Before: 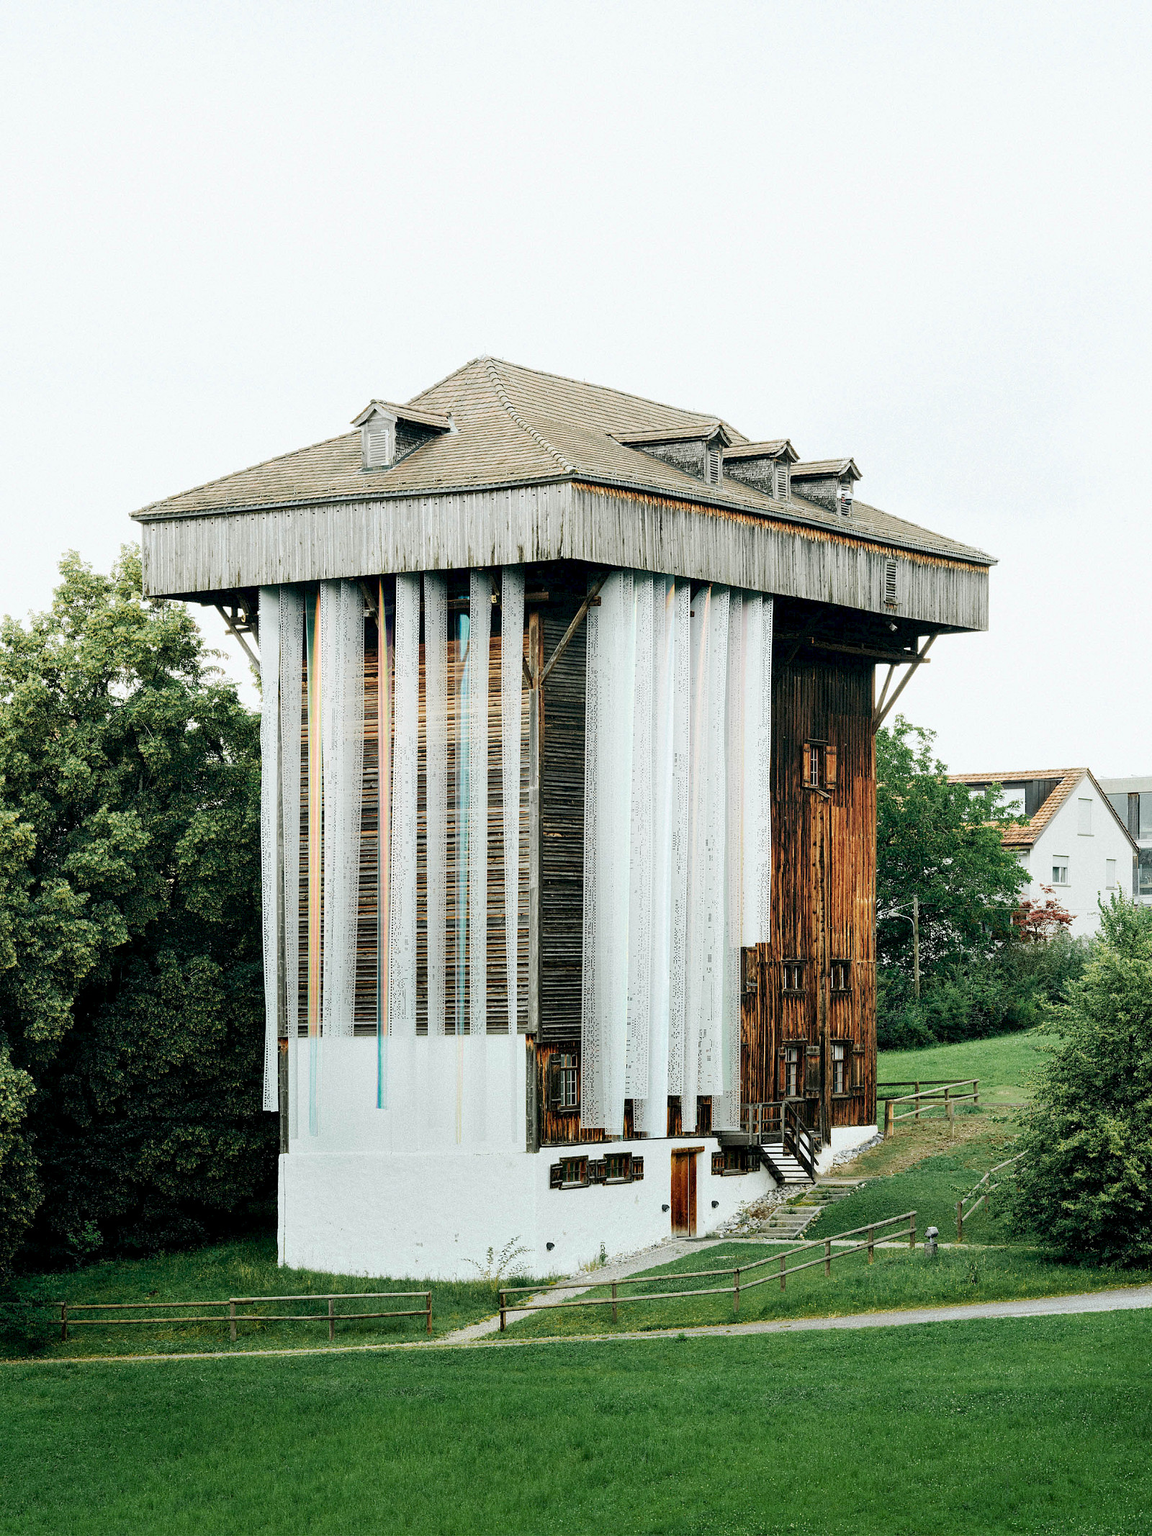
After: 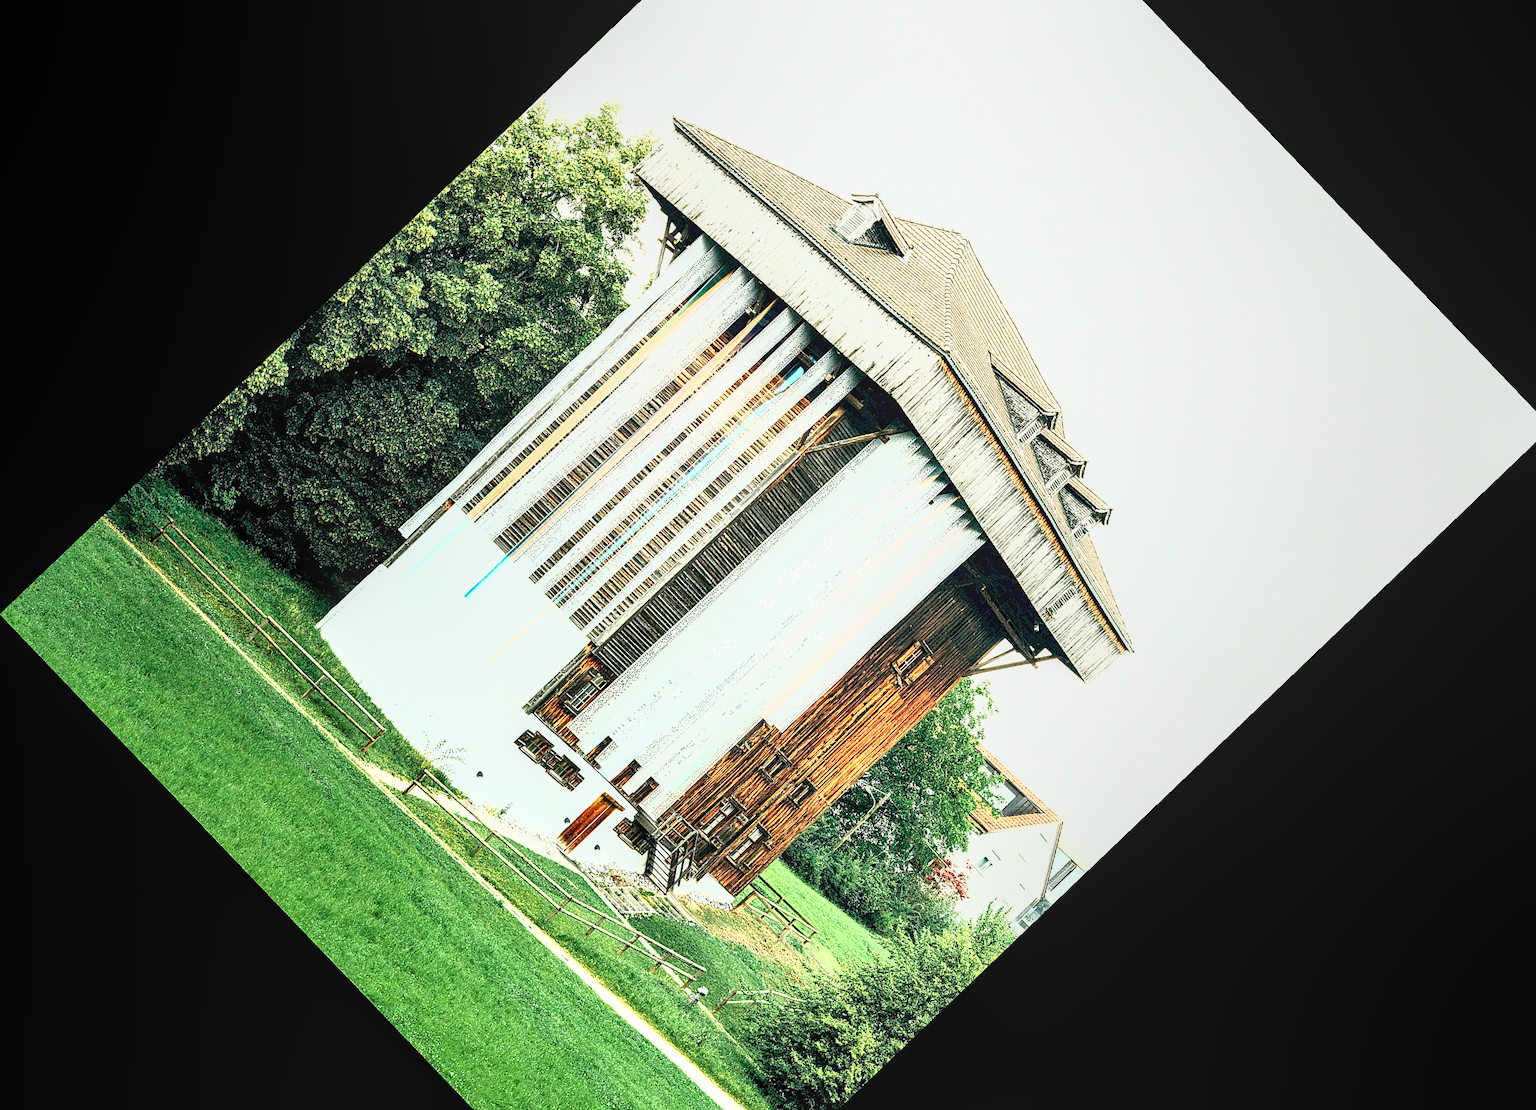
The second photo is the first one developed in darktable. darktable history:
graduated density: on, module defaults
crop and rotate: angle -46.26°, top 16.234%, right 0.912%, bottom 11.704%
local contrast: on, module defaults
white balance: red 1.009, blue 0.985
sharpen: on, module defaults
exposure: black level correction 0, exposure 1.7 EV, compensate exposure bias true, compensate highlight preservation false
shadows and highlights: radius 125.46, shadows 30.51, highlights -30.51, low approximation 0.01, soften with gaussian
